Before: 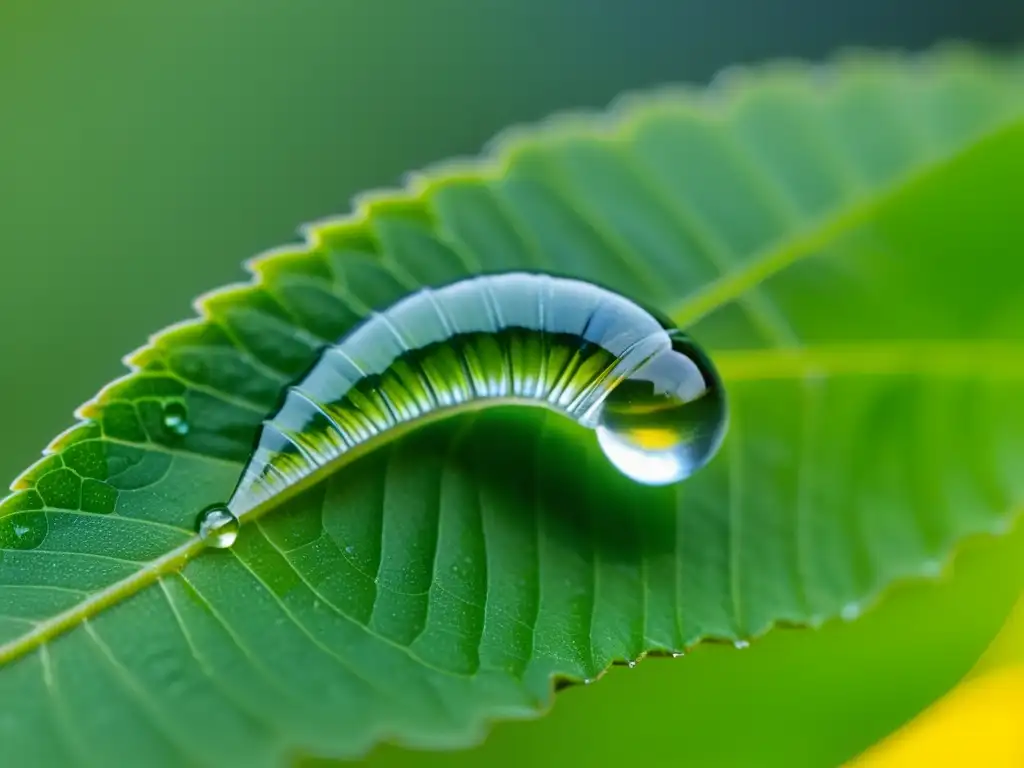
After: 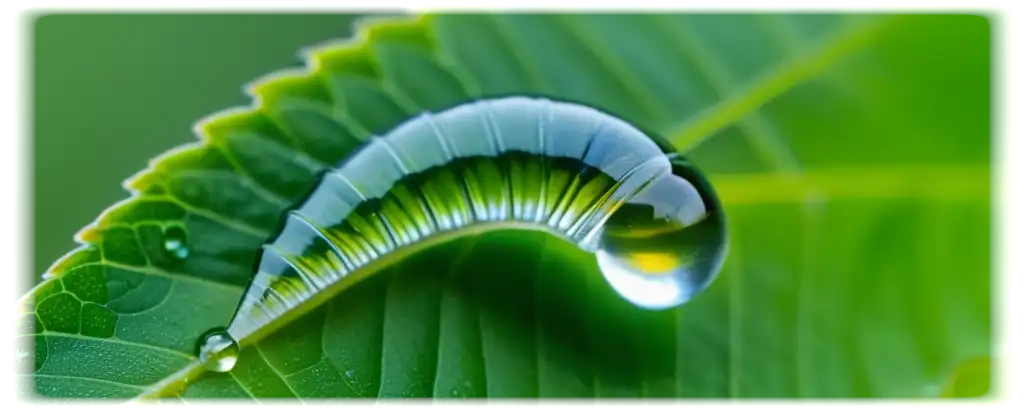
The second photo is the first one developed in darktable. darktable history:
crop and rotate: top 23.043%, bottom 23.437%
vignetting: fall-off start 93%, fall-off radius 5%, brightness 1, saturation -0.49, automatic ratio true, width/height ratio 1.332, shape 0.04, unbound false
